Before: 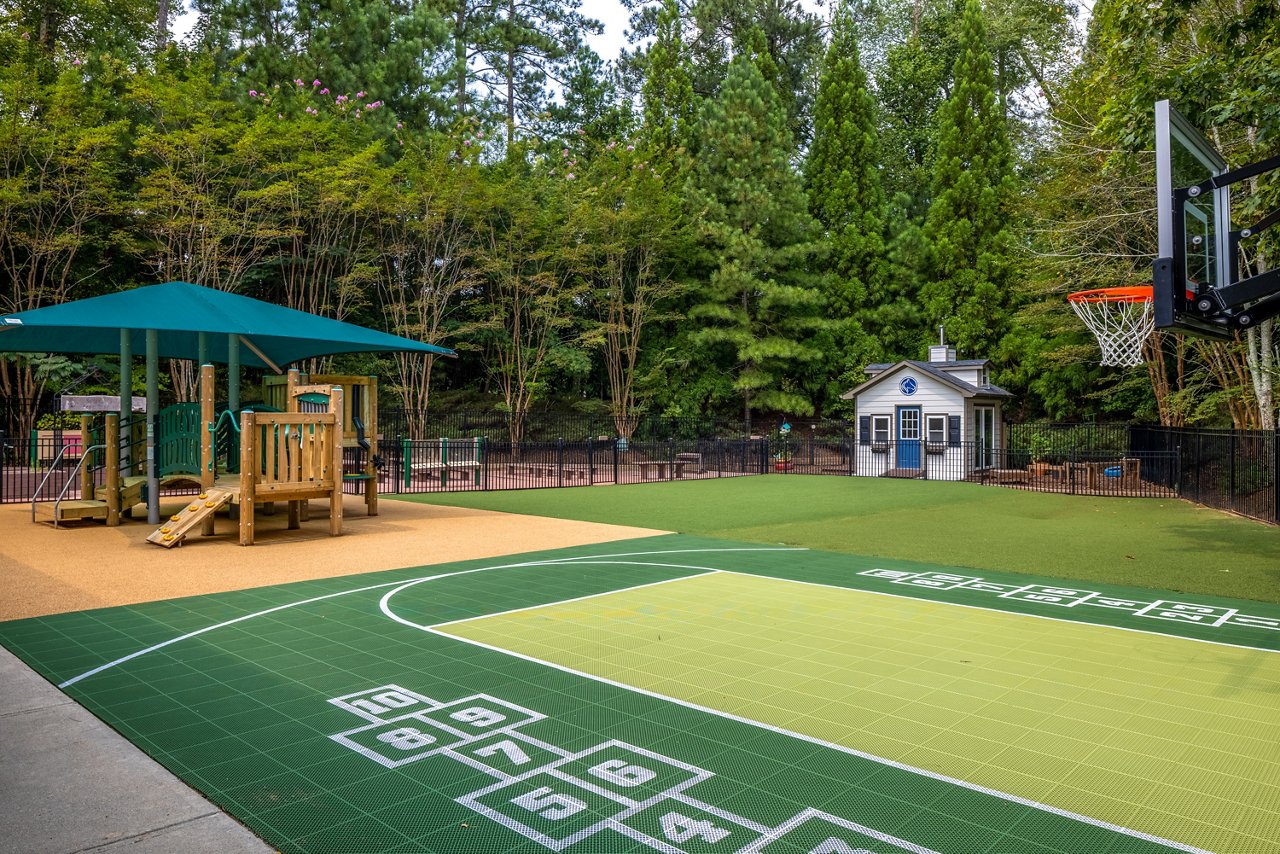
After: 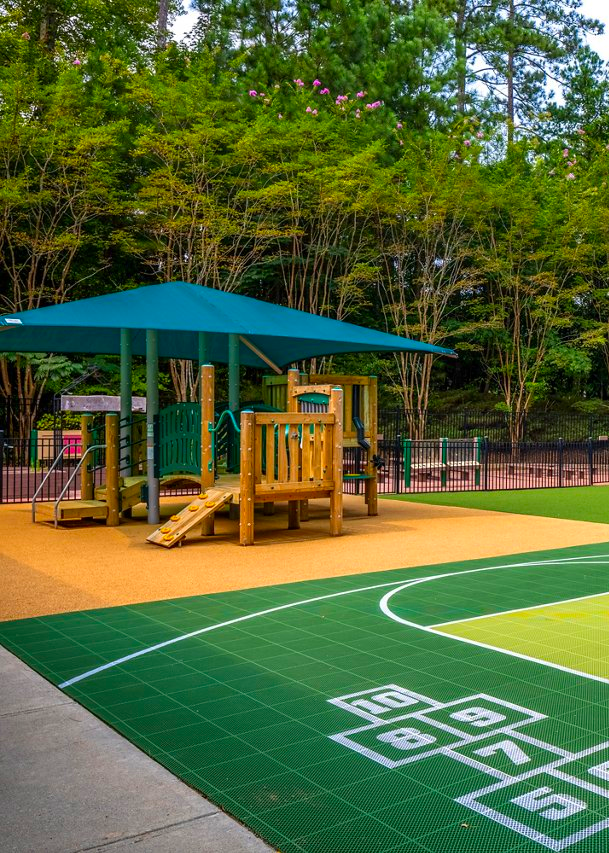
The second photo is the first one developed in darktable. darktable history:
crop and rotate: left 0.011%, top 0%, right 52.397%
contrast brightness saturation: saturation 0.512
